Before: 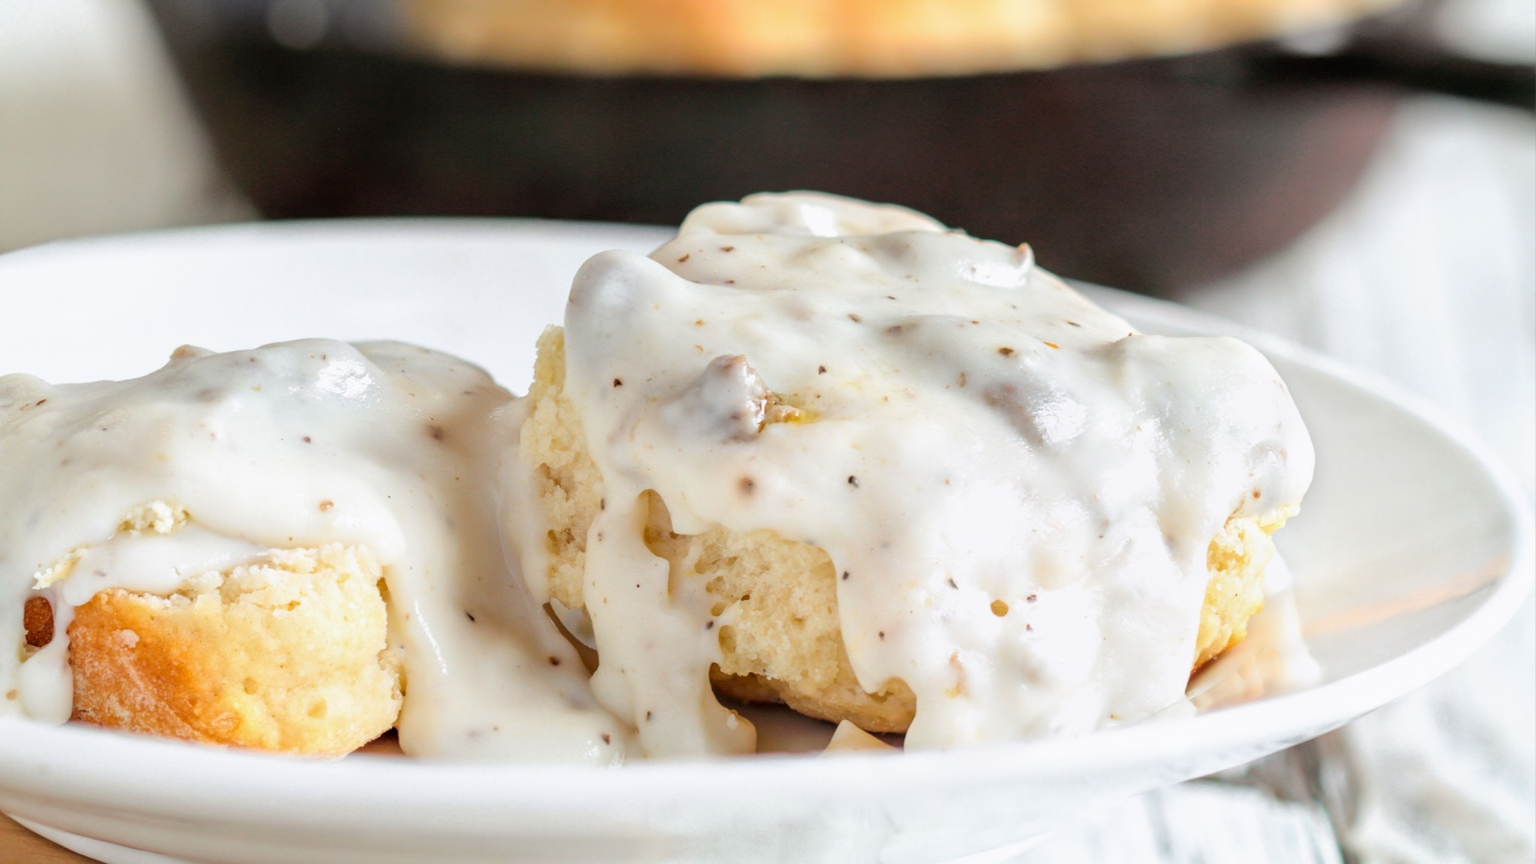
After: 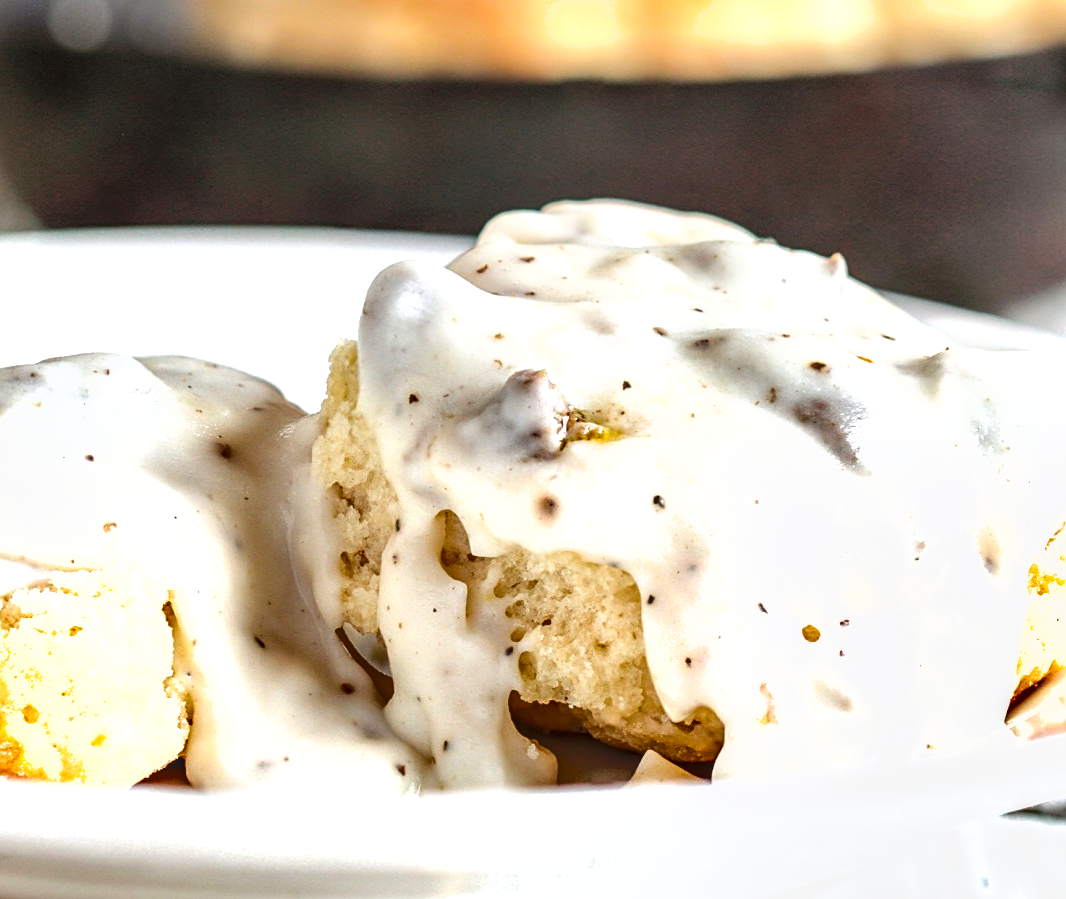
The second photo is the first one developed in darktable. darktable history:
shadows and highlights: low approximation 0.01, soften with gaussian
sharpen: on, module defaults
crop and rotate: left 14.402%, right 18.945%
local contrast: on, module defaults
contrast brightness saturation: saturation -0.046
exposure: exposure 0.601 EV, compensate exposure bias true, compensate highlight preservation false
tone equalizer: on, module defaults
color correction: highlights b* -0.022, saturation 0.995
